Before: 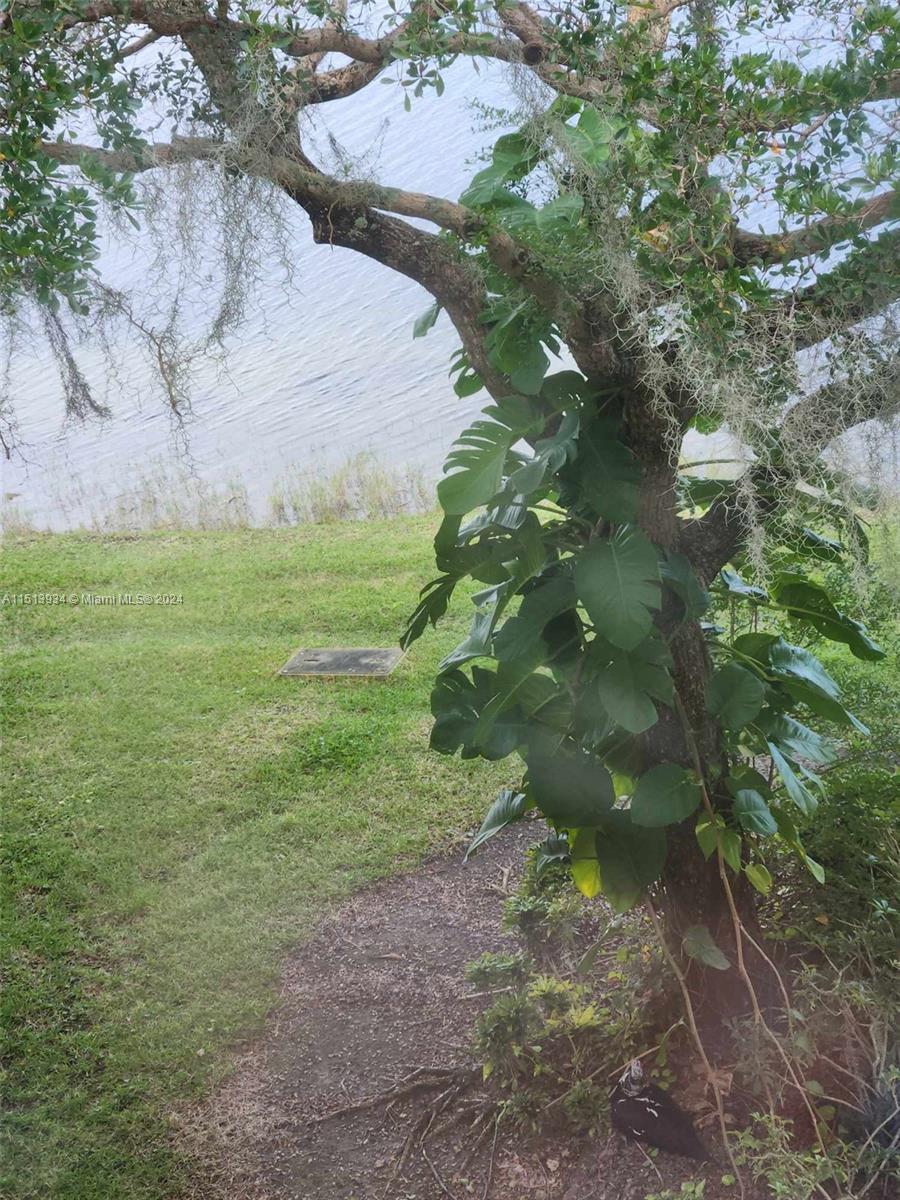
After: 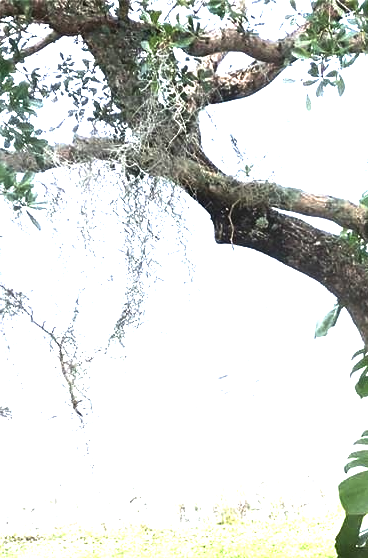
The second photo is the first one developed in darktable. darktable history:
crop and rotate: left 11.095%, top 0.058%, right 47.96%, bottom 53.394%
color balance rgb: perceptual saturation grading › global saturation 0.575%, perceptual saturation grading › highlights -19.743%, perceptual saturation grading › shadows 20.167%, perceptual brilliance grading › highlights 74.497%, perceptual brilliance grading › shadows -30.019%
sharpen: amount 0.207
